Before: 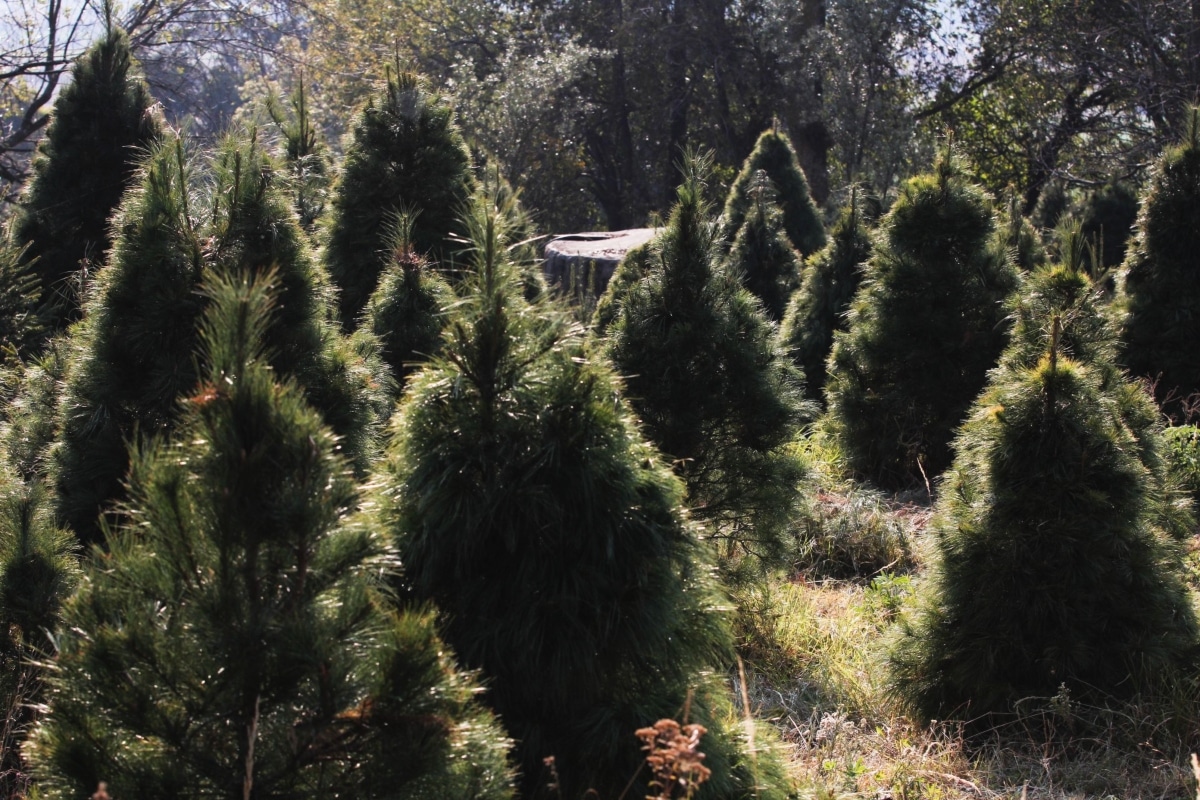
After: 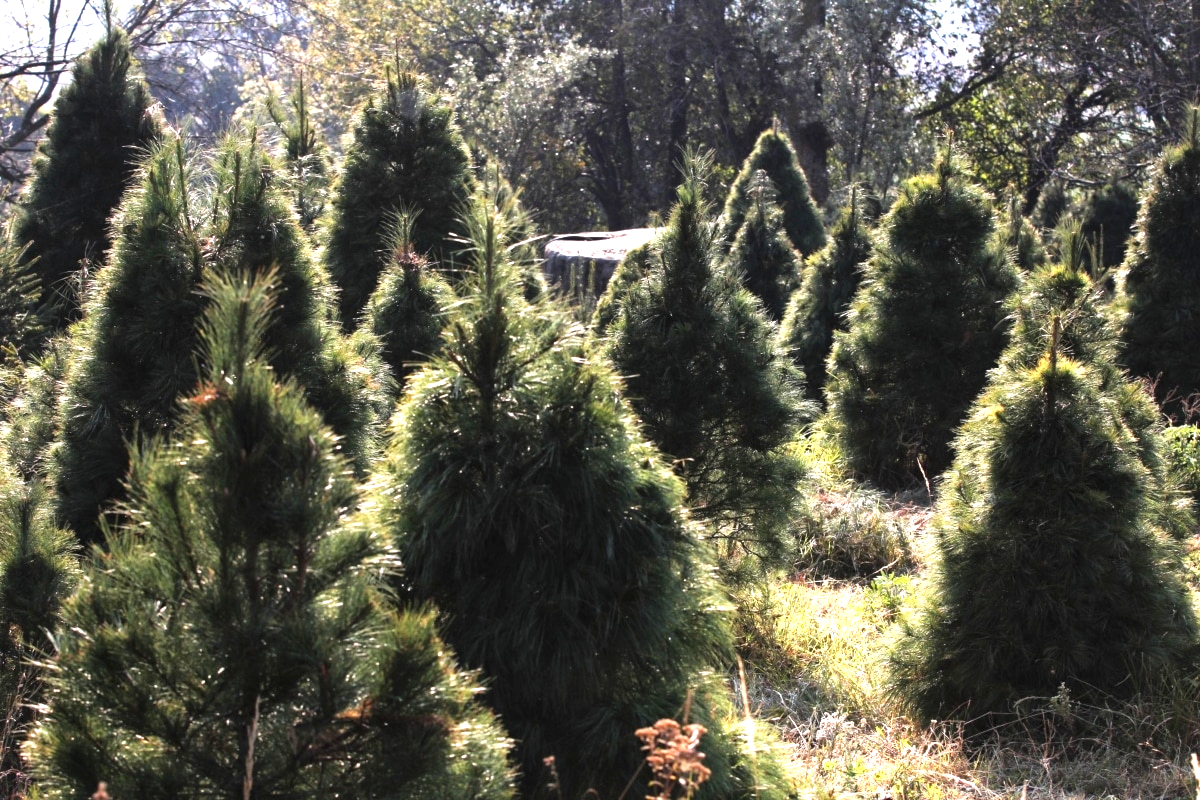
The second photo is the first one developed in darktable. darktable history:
exposure: exposure 1 EV, compensate highlight preservation false
local contrast: mode bilateral grid, contrast 20, coarseness 49, detail 133%, midtone range 0.2
